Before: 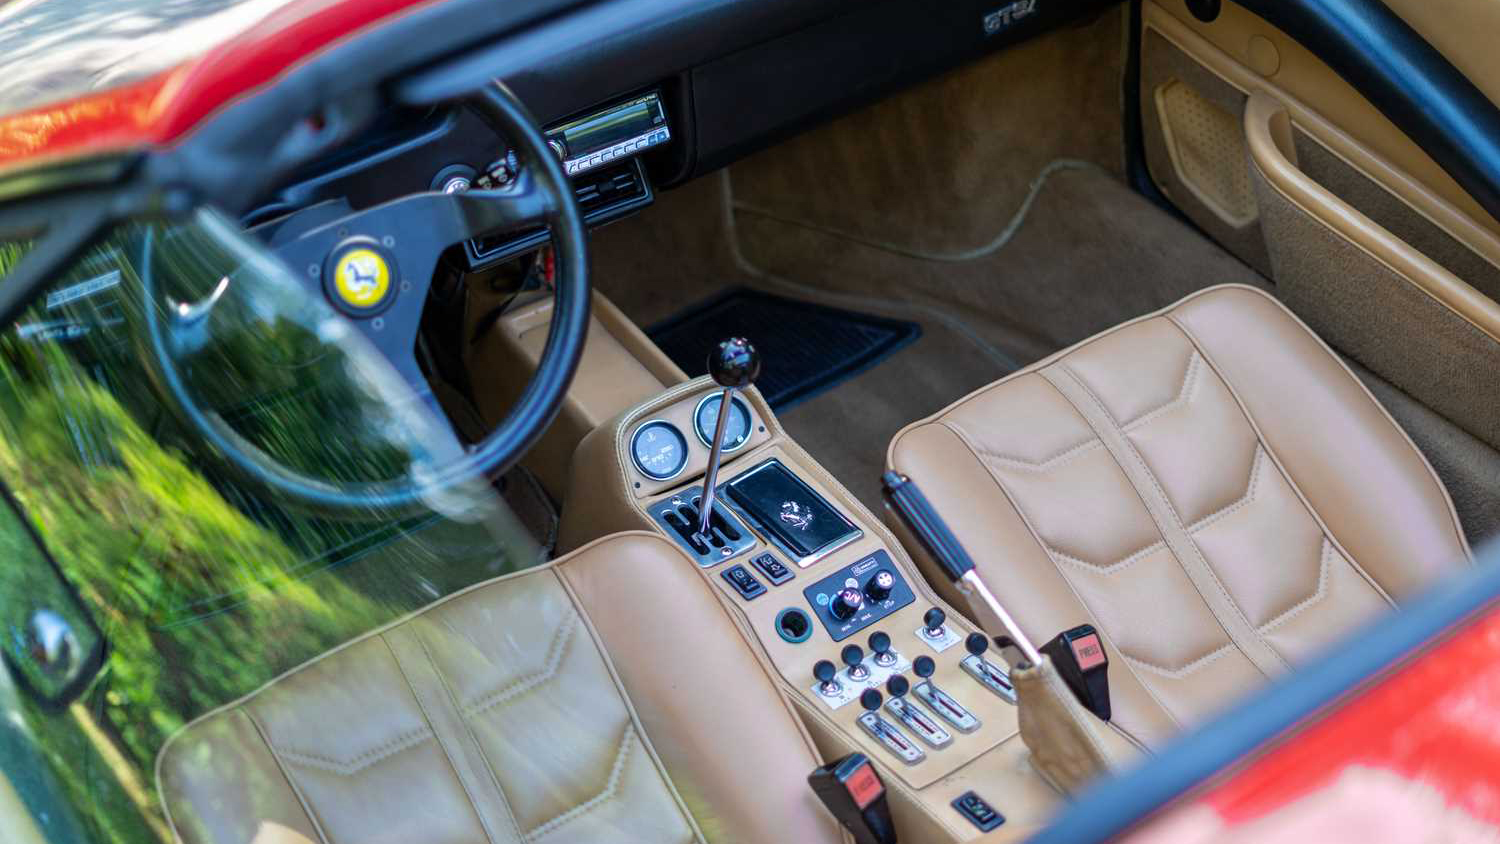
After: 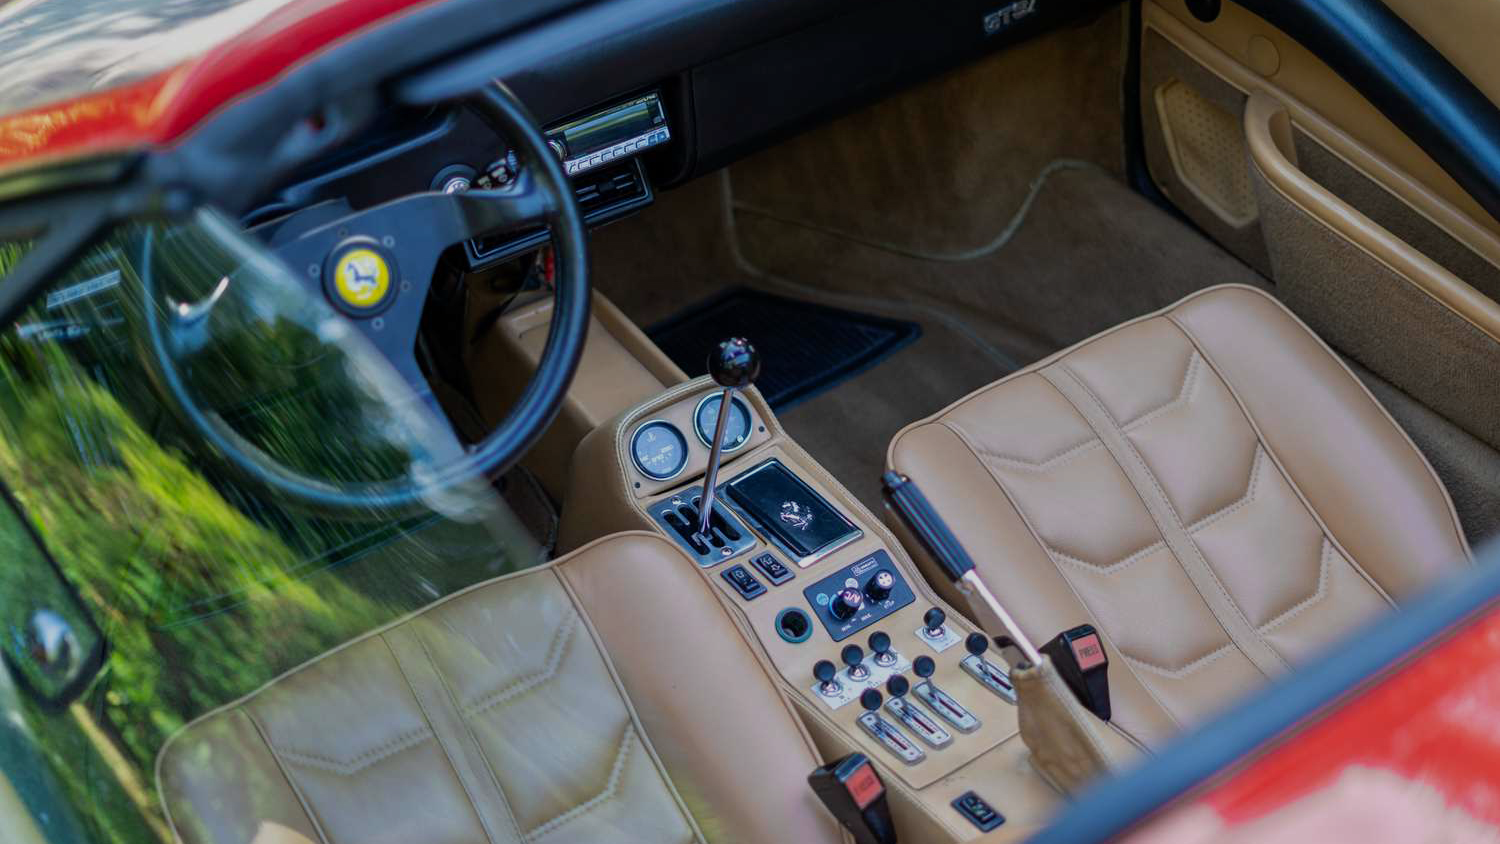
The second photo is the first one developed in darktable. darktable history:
exposure: exposure -0.605 EV, compensate highlight preservation false
